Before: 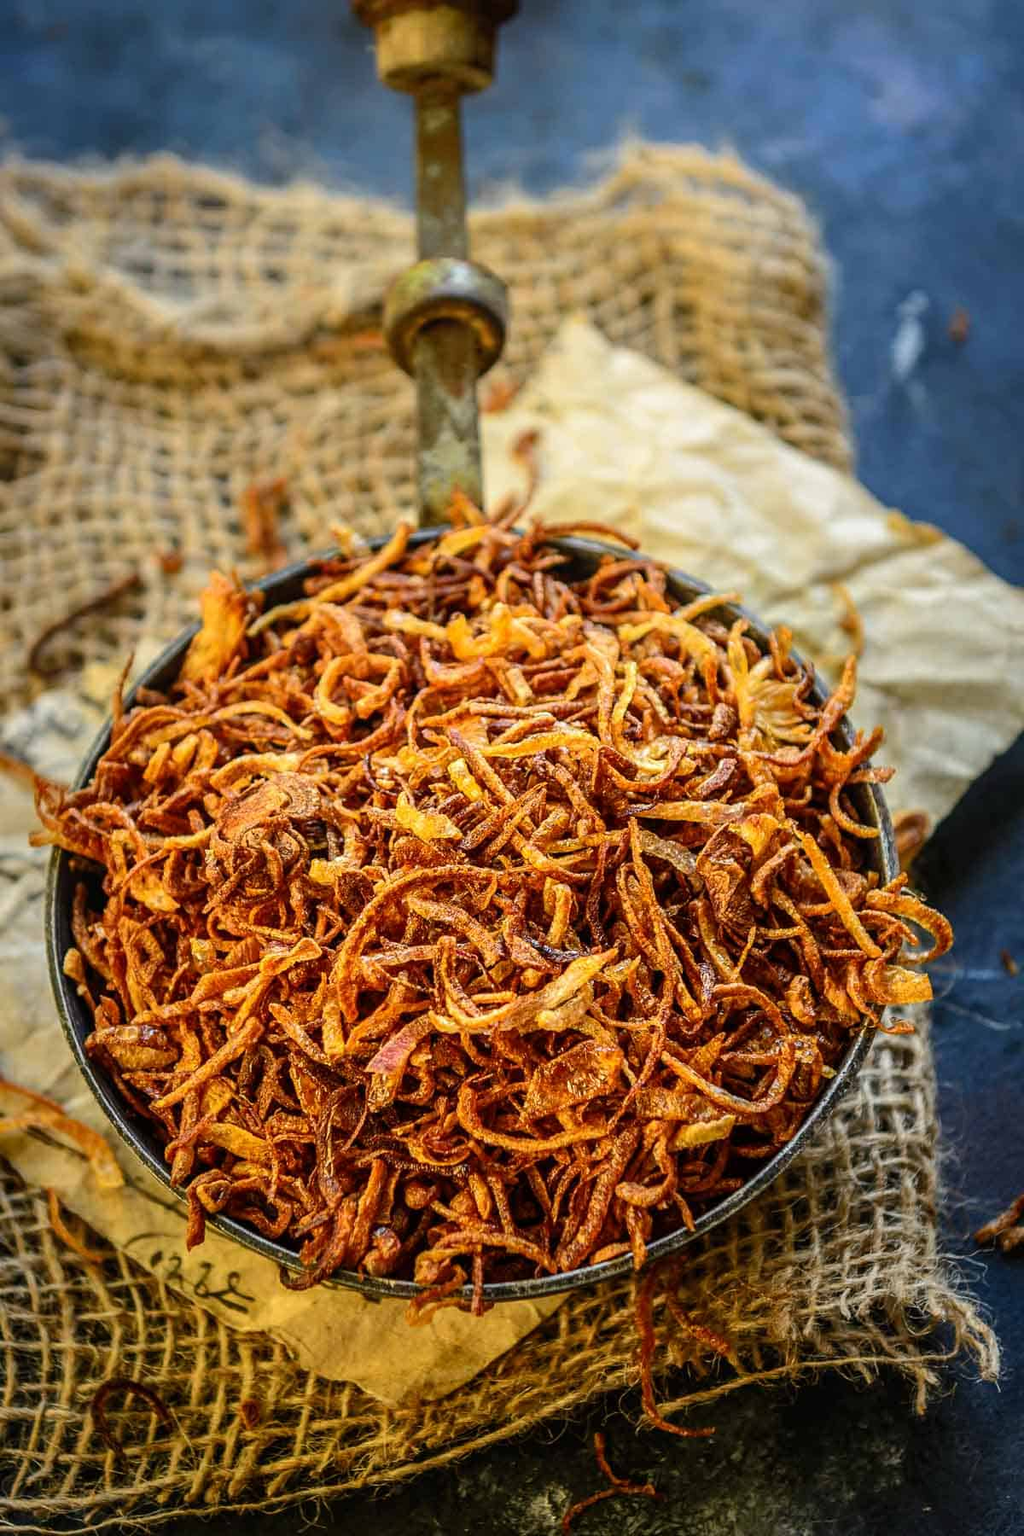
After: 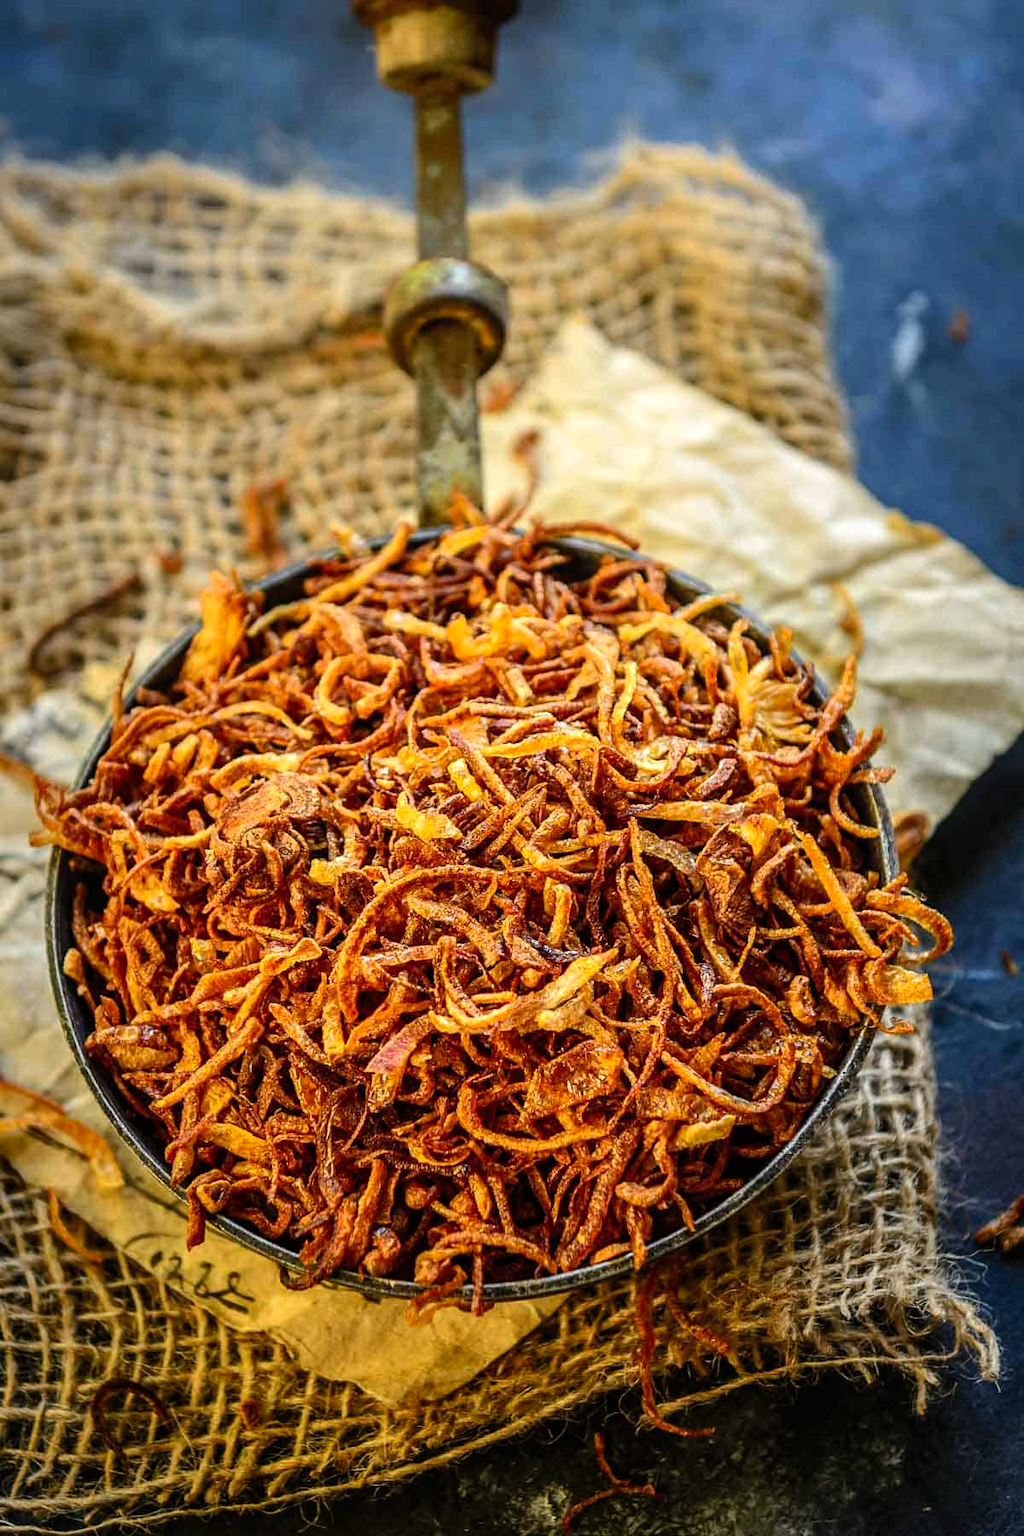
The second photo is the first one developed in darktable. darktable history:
exposure: black level correction 0, exposure -0.721 EV, compensate highlight preservation false
levels: mode automatic, black 0.023%, white 99.97%, levels [0.062, 0.494, 0.925]
